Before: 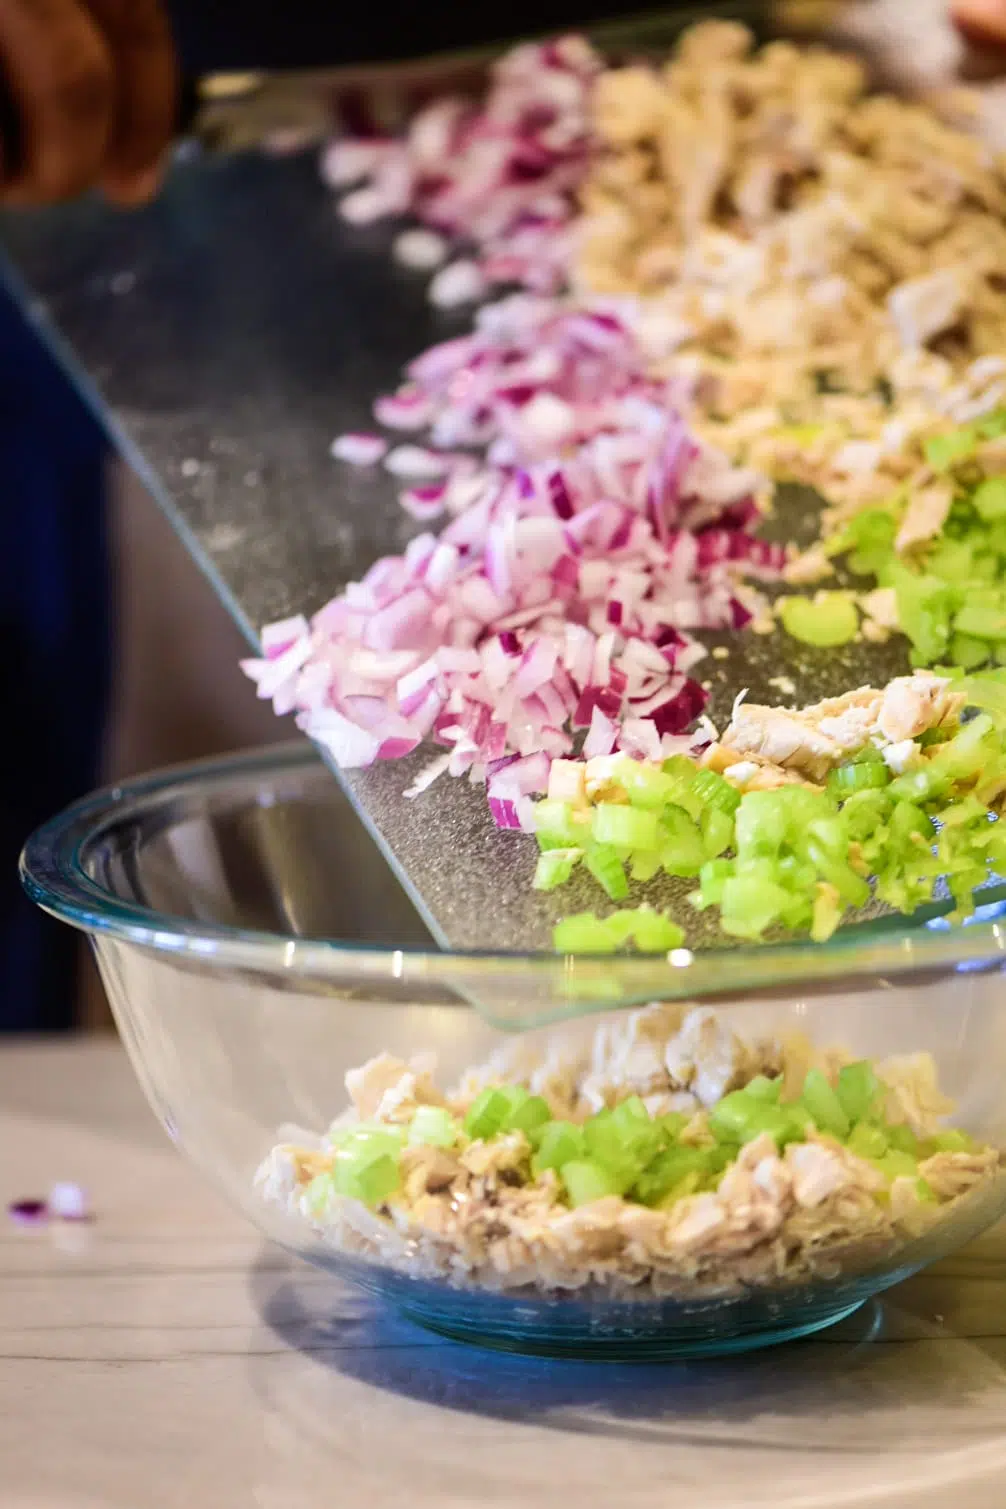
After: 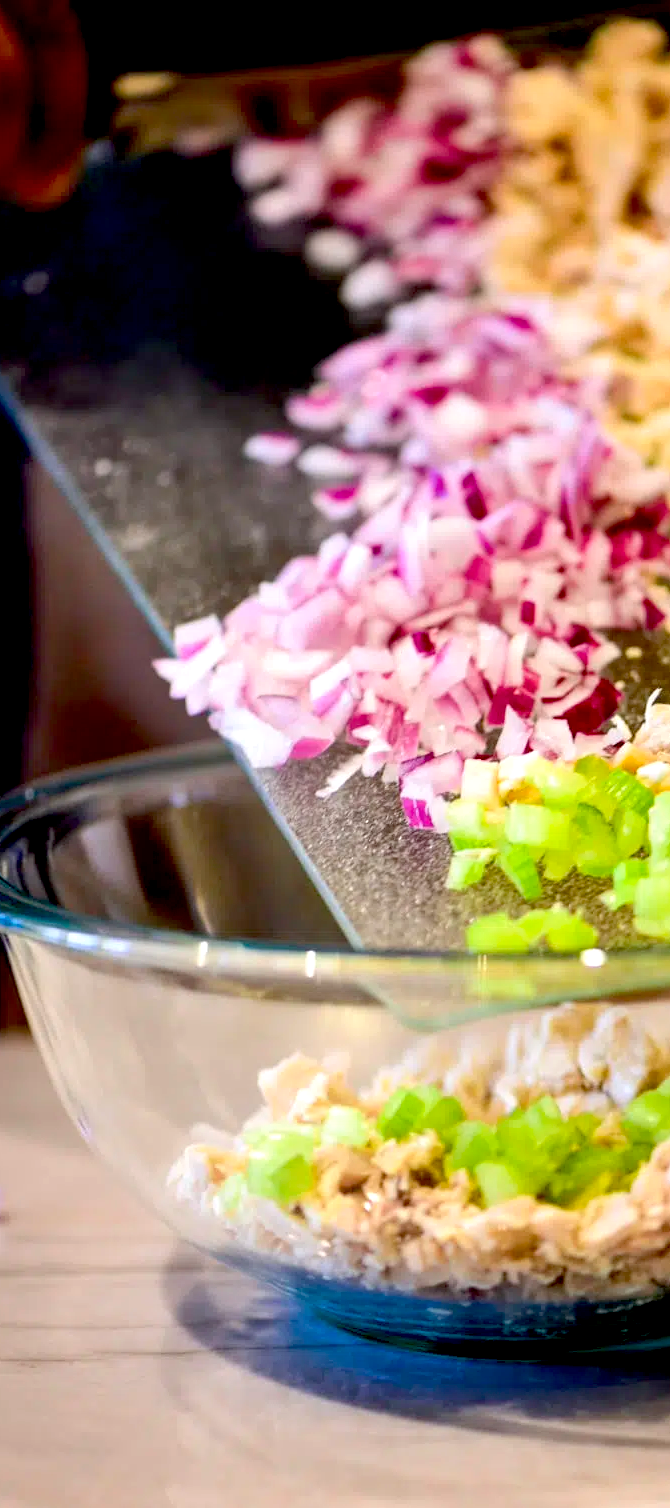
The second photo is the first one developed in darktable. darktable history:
crop and rotate: left 8.786%, right 24.548%
exposure: black level correction 0.025, exposure 0.182 EV, compensate highlight preservation false
